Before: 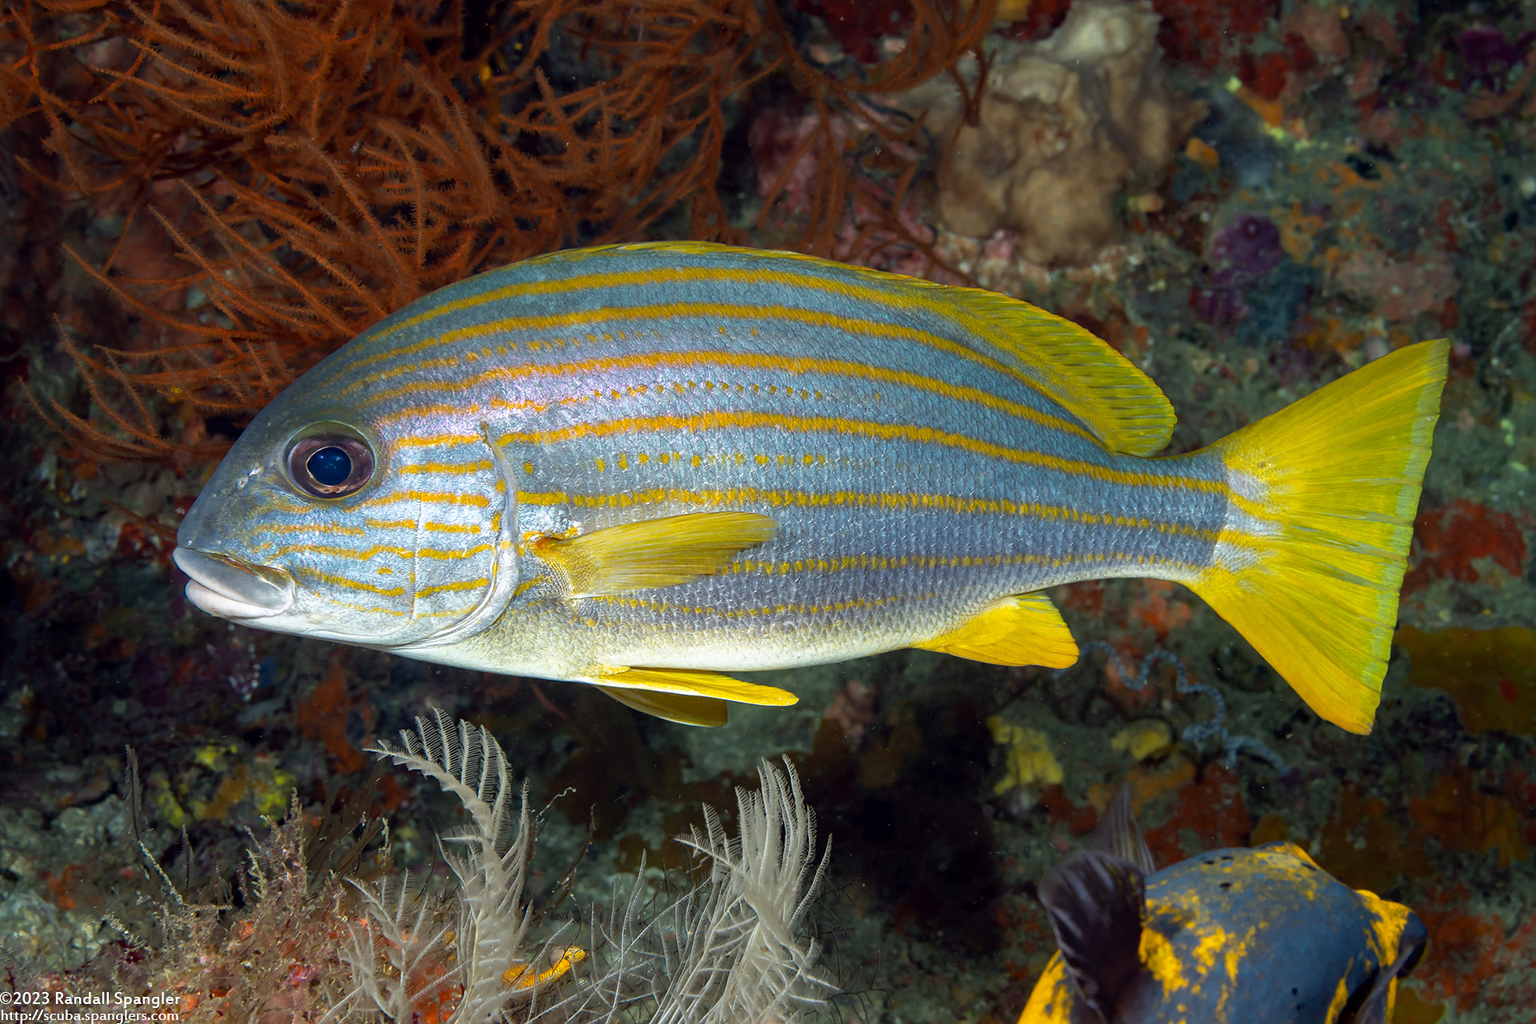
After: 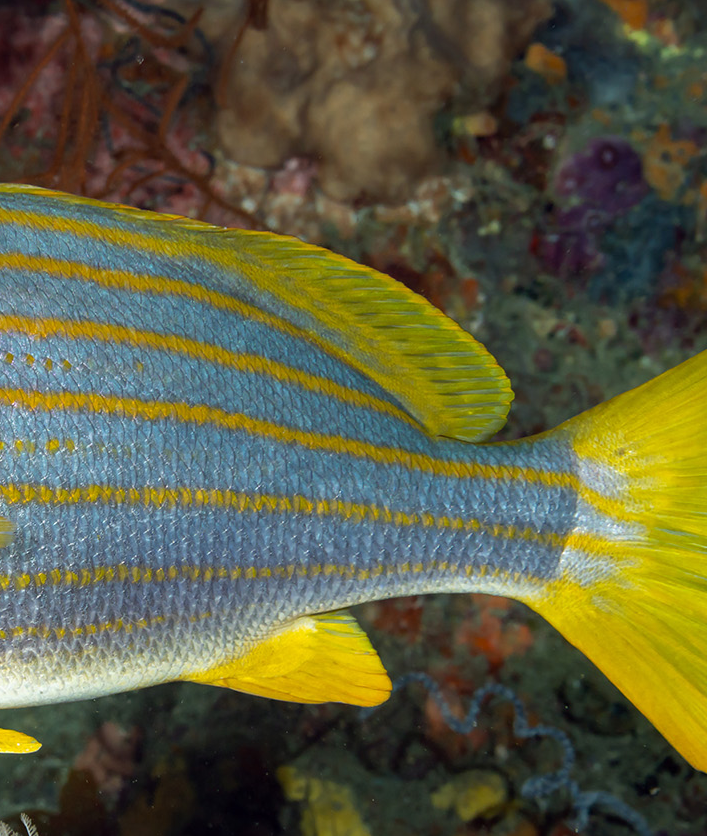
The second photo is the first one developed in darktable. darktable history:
crop and rotate: left 49.873%, top 10.146%, right 13.28%, bottom 24.499%
